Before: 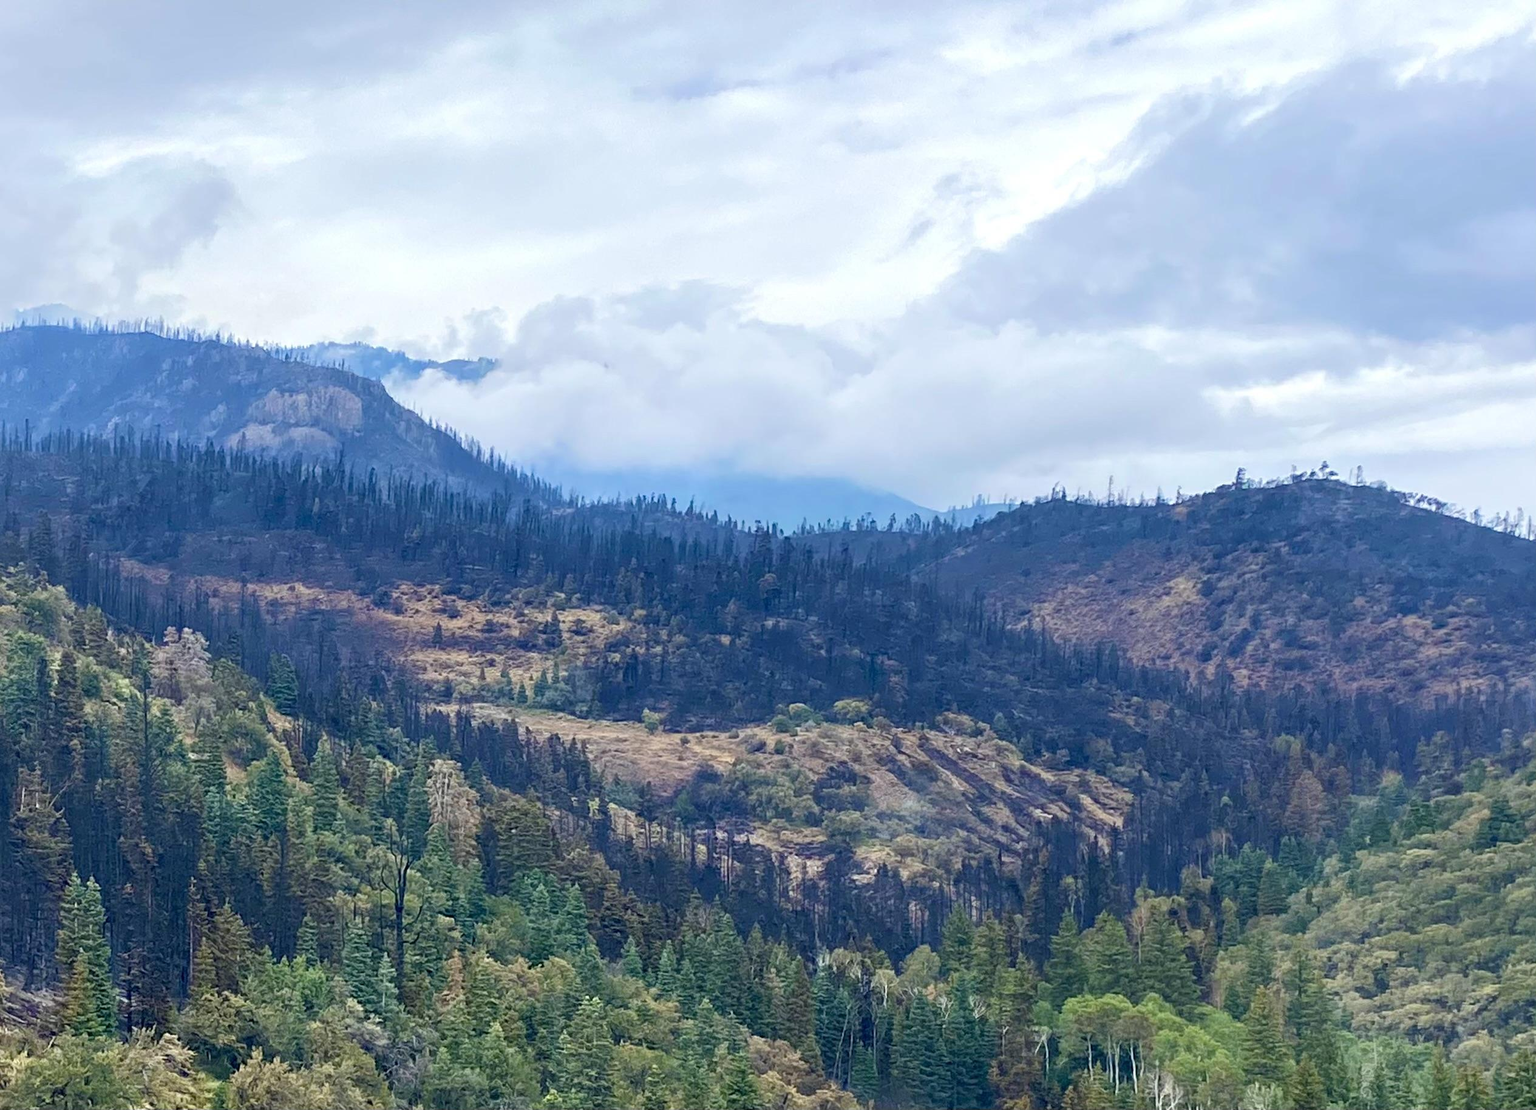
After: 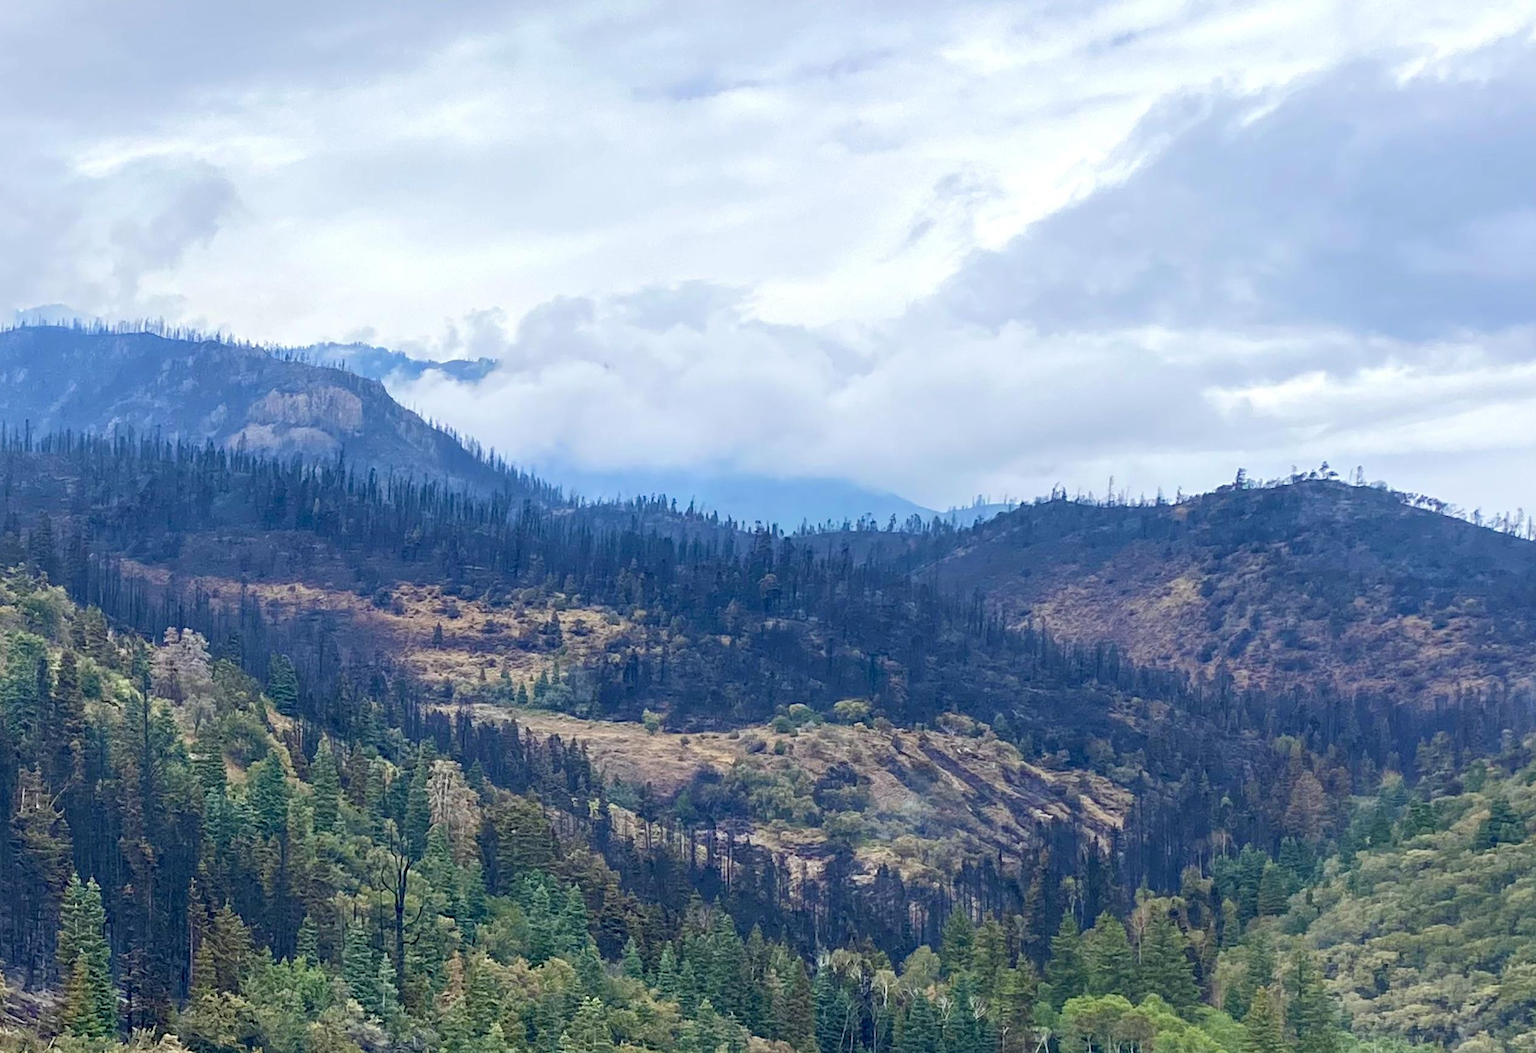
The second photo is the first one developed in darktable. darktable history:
crop and rotate: top 0.004%, bottom 5.134%
exposure: compensate exposure bias true, compensate highlight preservation false
